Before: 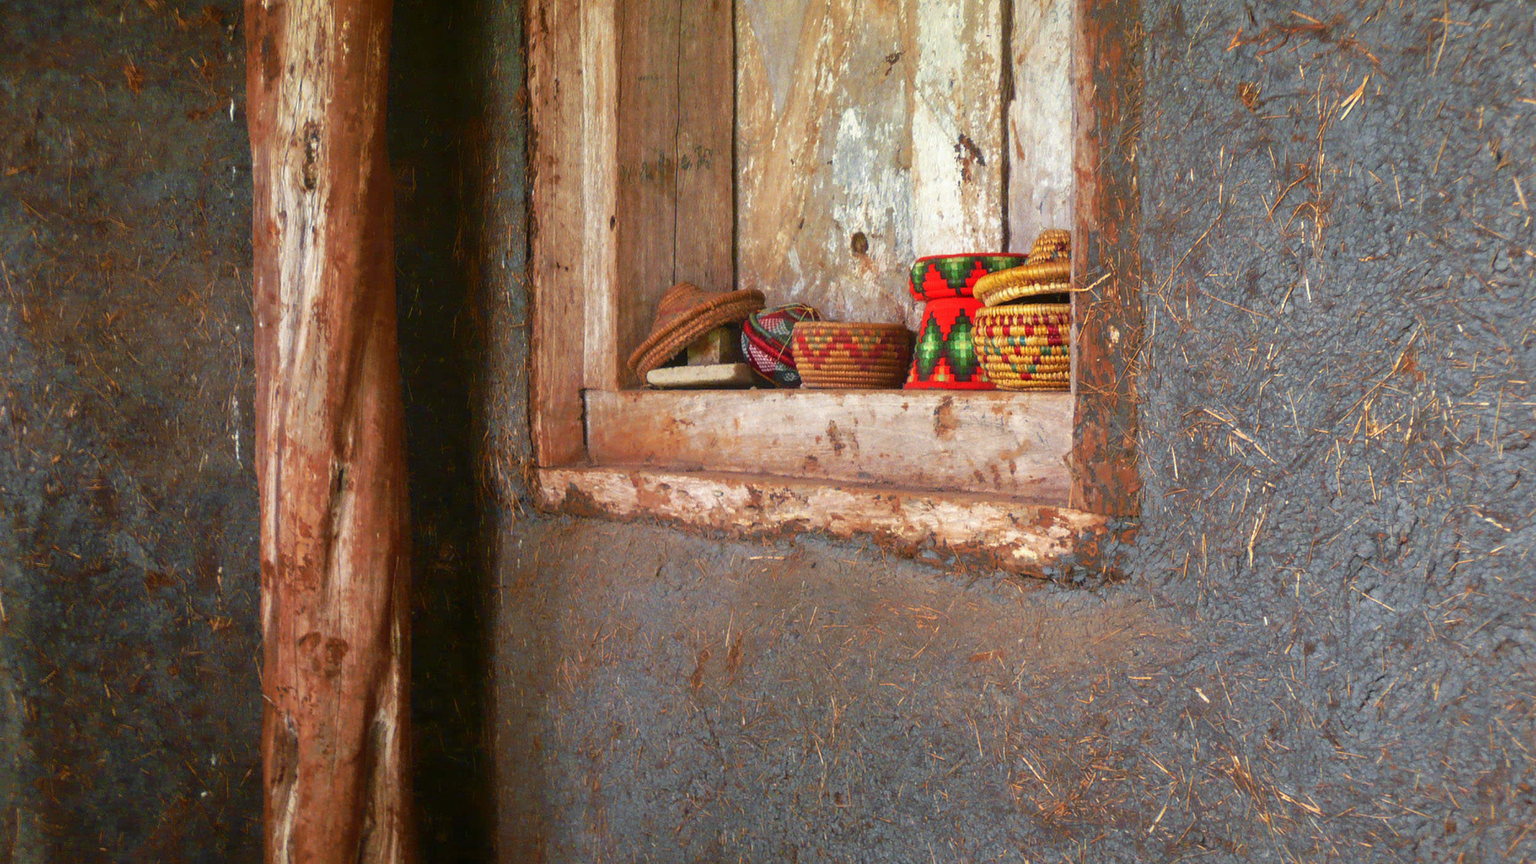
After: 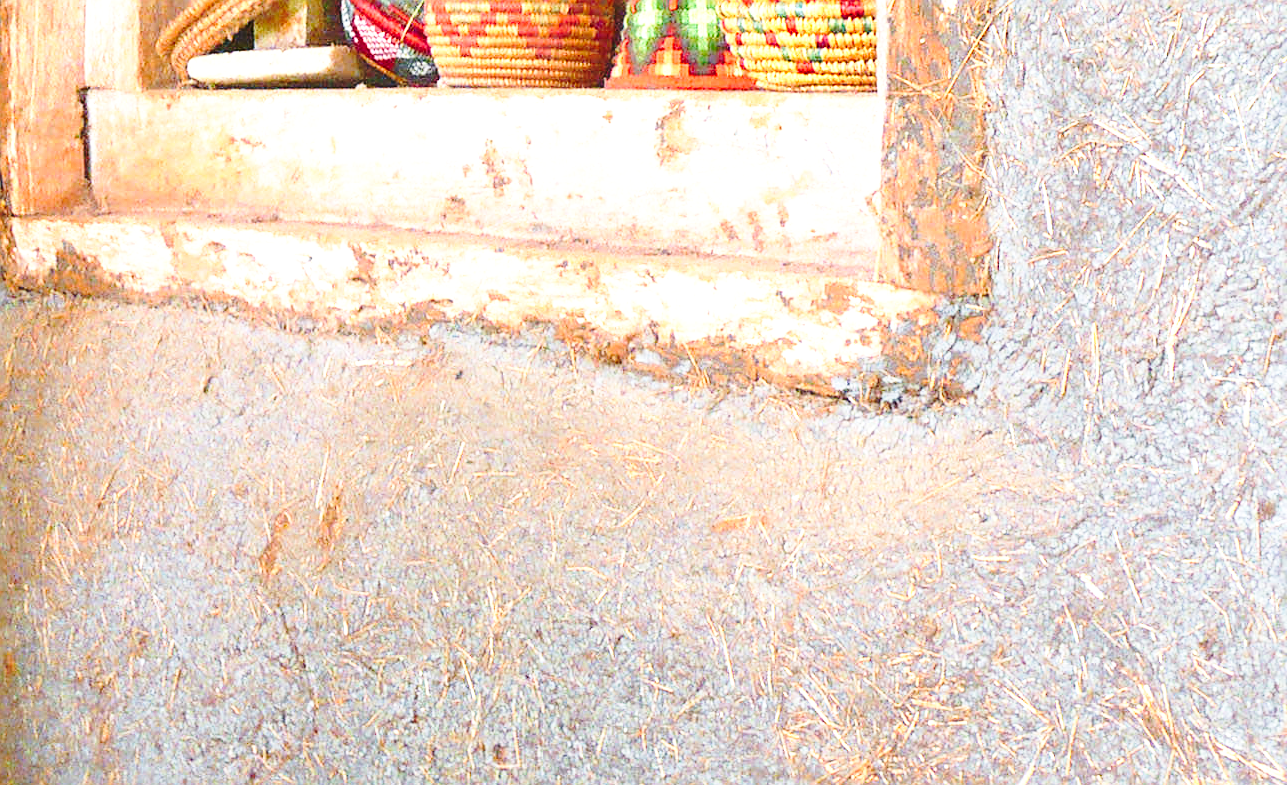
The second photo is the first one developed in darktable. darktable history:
base curve: curves: ch0 [(0, 0) (0.032, 0.037) (0.105, 0.228) (0.435, 0.76) (0.856, 0.983) (1, 1)], exposure shift 0.01, preserve colors none
crop: left 34.625%, top 38.777%, right 13.888%, bottom 5.355%
color correction: highlights b* -0.058
exposure: black level correction 0, exposure 1.363 EV, compensate exposure bias true, compensate highlight preservation false
sharpen: on, module defaults
